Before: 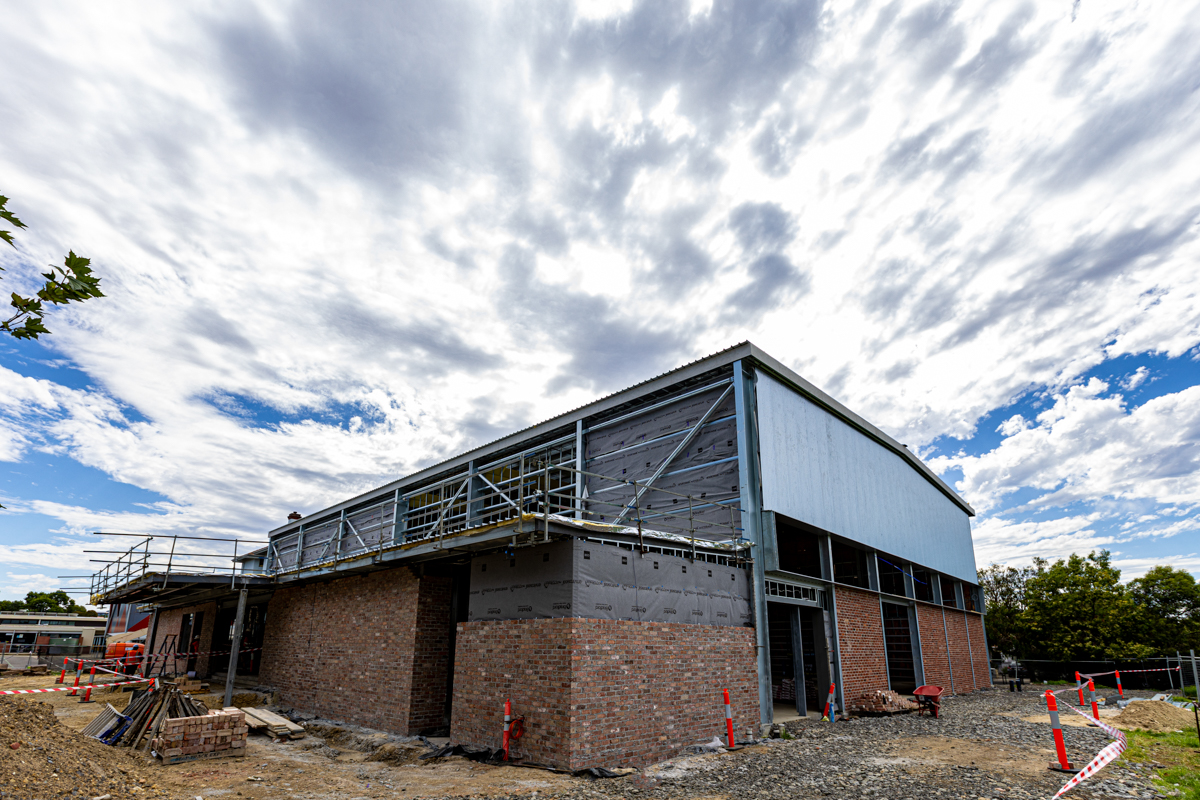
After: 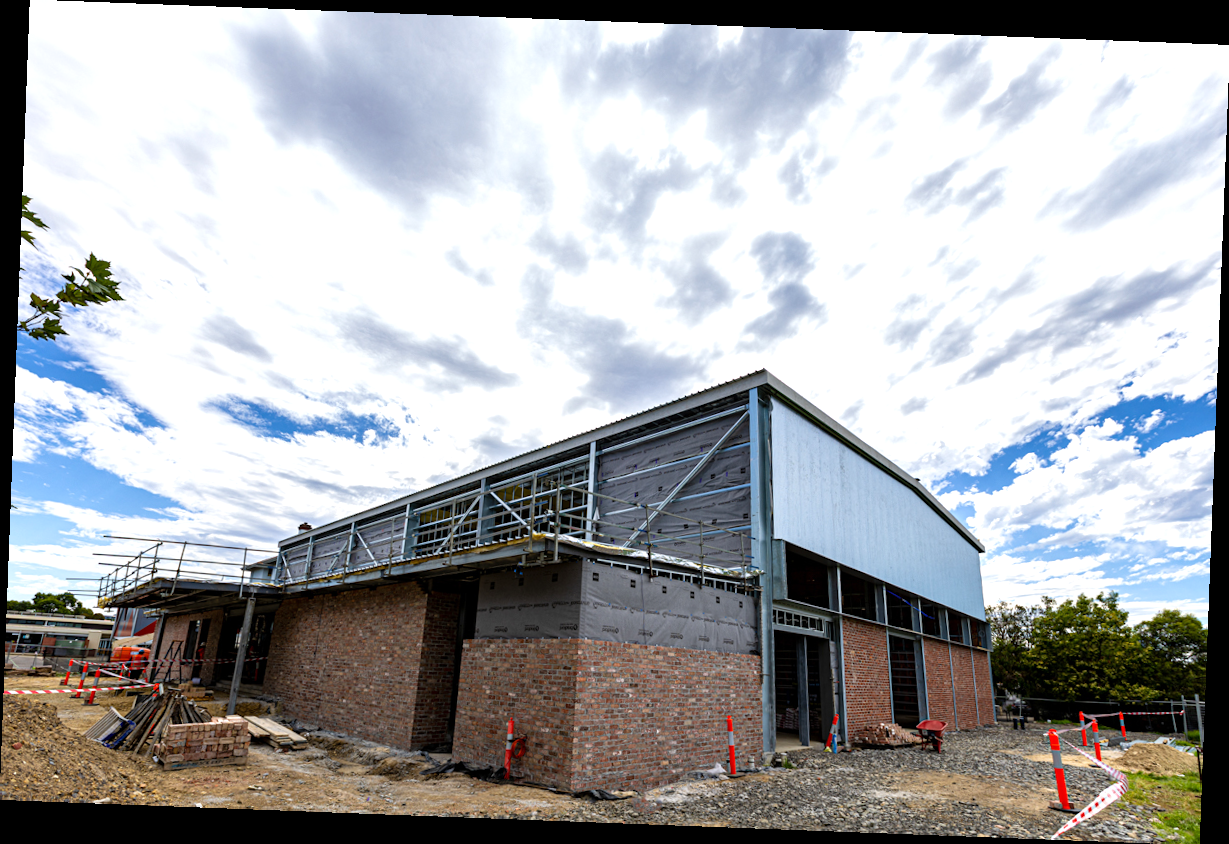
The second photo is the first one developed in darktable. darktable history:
rotate and perspective: rotation 2.17°, automatic cropping off
exposure: exposure 0.375 EV, compensate highlight preservation false
